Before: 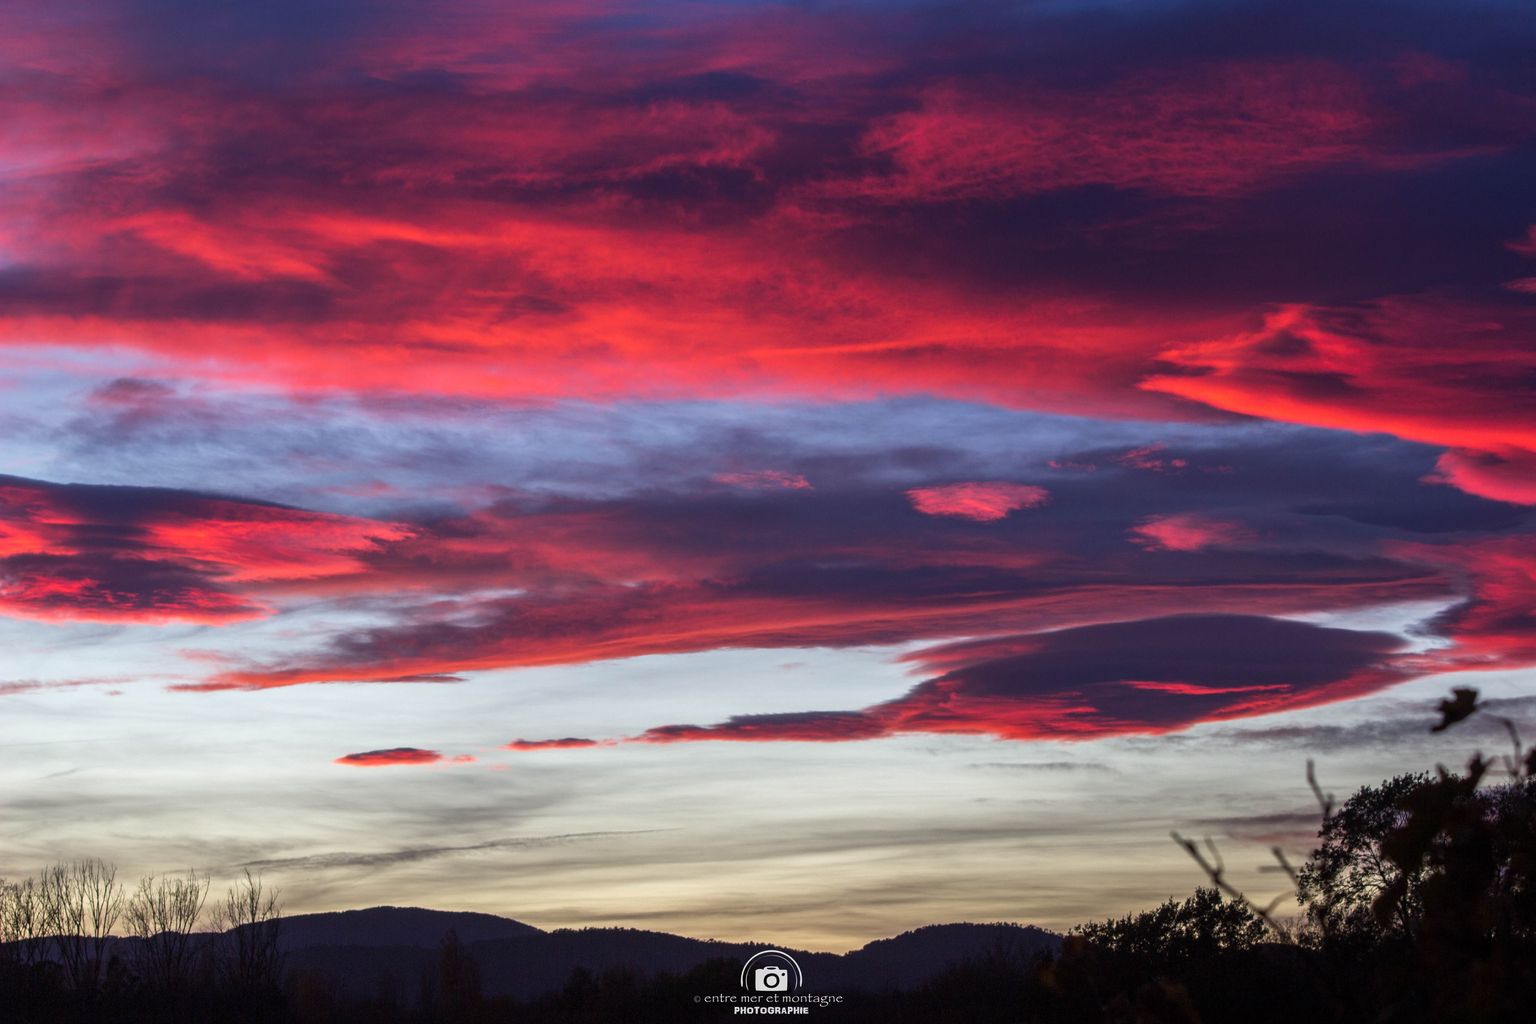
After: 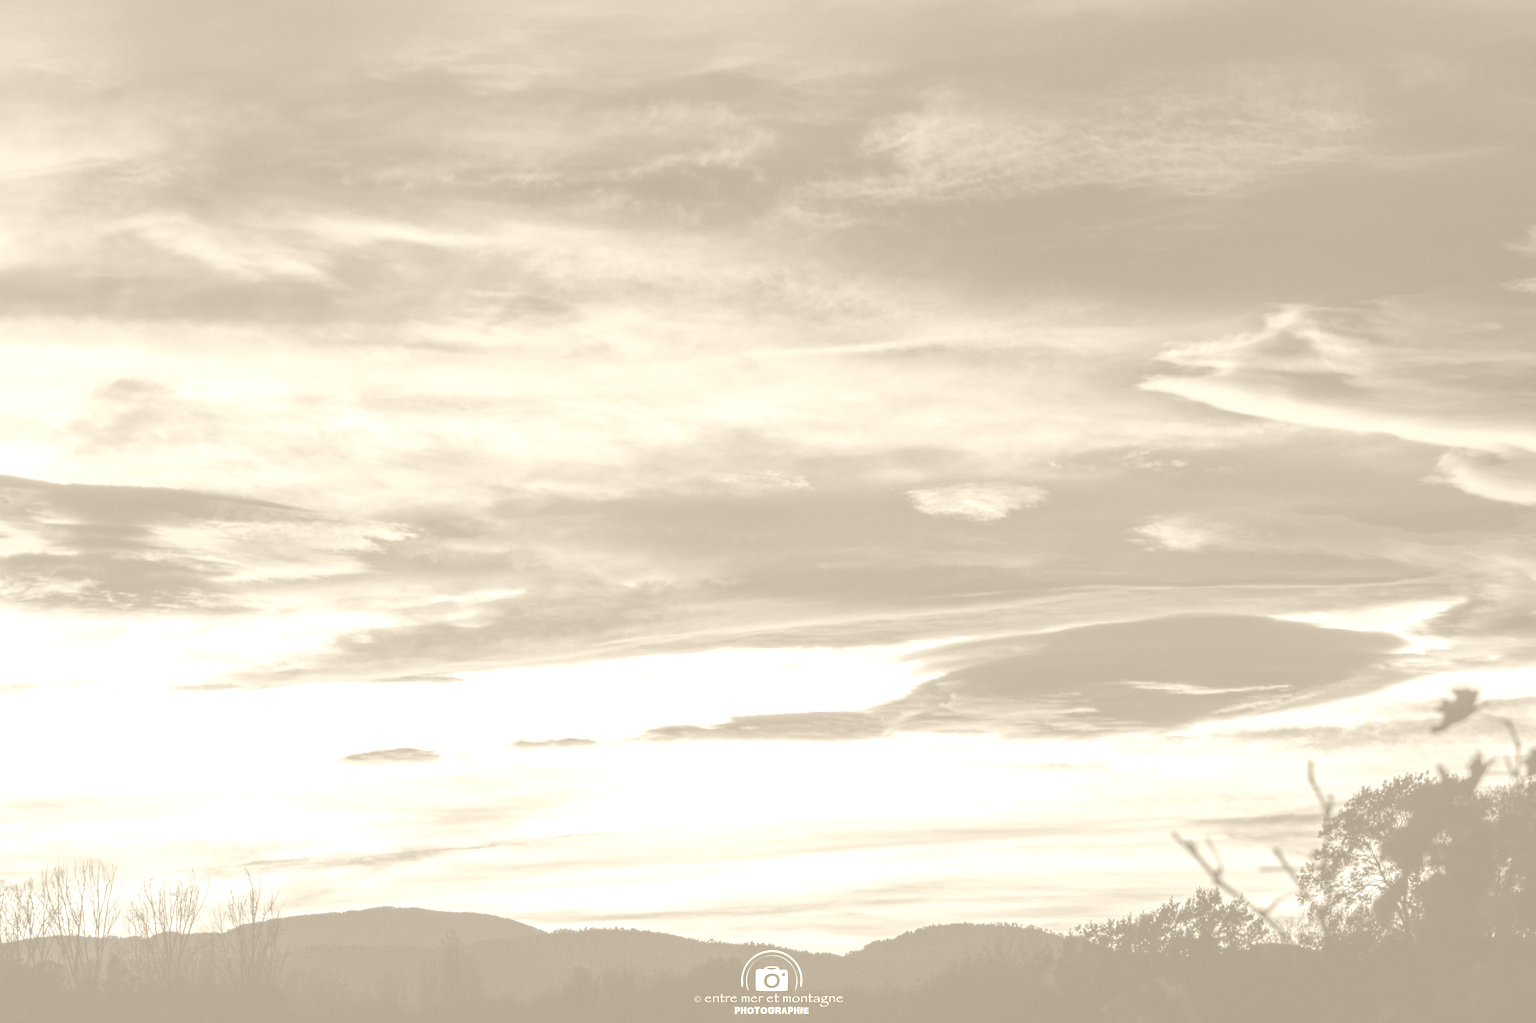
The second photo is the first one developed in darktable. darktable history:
local contrast: on, module defaults
colorize: hue 36°, saturation 71%, lightness 80.79%
